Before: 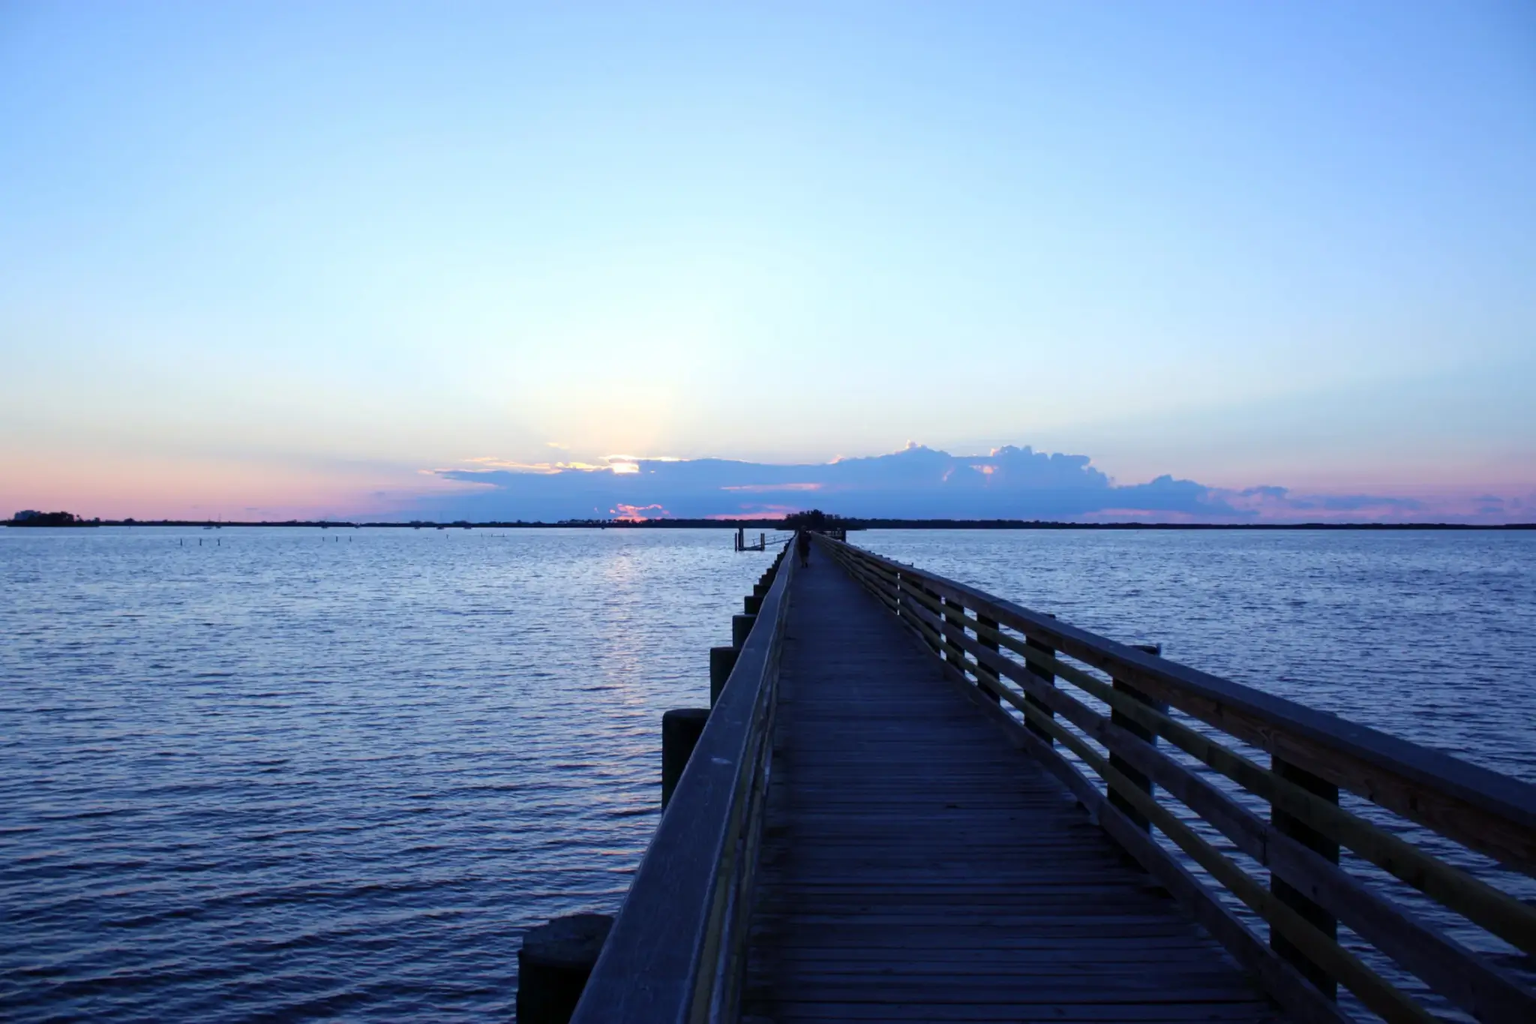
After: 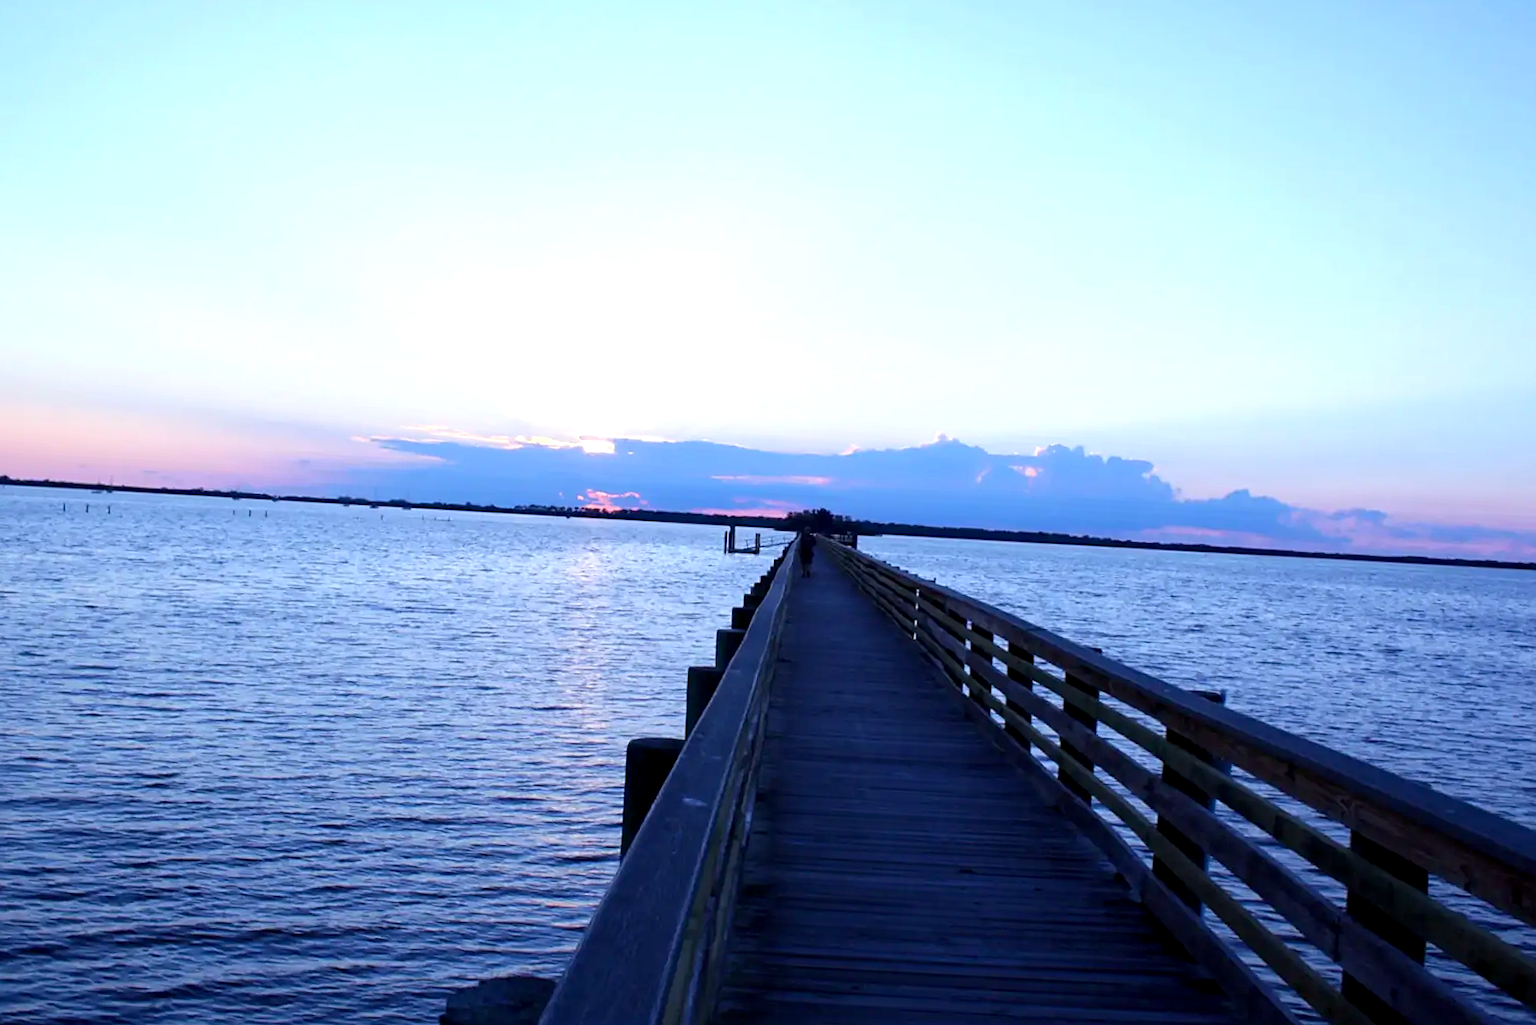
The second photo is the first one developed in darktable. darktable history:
exposure: black level correction 0.003, exposure 0.39 EV, compensate highlight preservation false
color calibration: illuminant as shot in camera, x 0.358, y 0.373, temperature 4628.91 K
crop and rotate: angle -3.04°, left 5.031%, top 5.189%, right 4.68%, bottom 4.349%
sharpen: radius 1.827, amount 0.398, threshold 1.393
